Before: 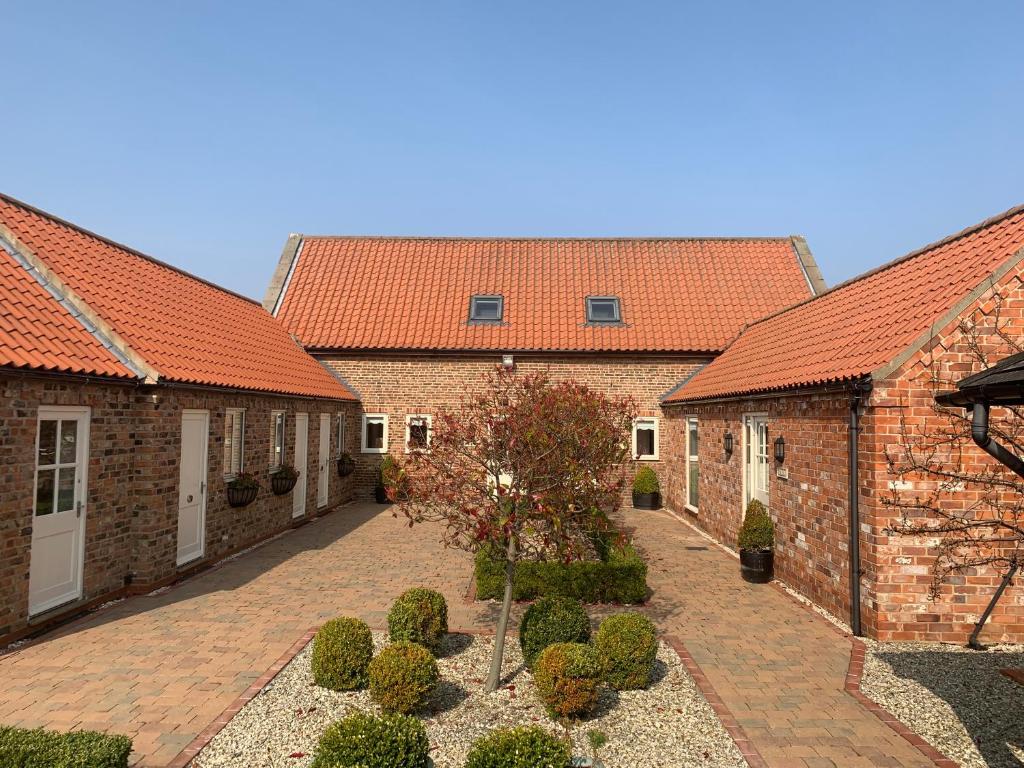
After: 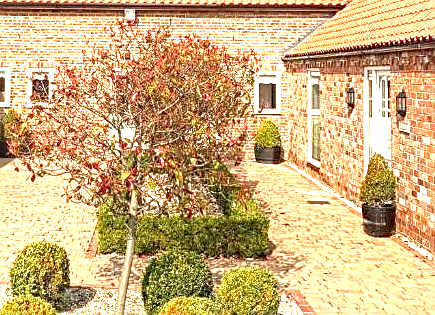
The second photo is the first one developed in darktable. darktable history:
crop: left 36.934%, top 45.08%, right 20.565%, bottom 13.82%
local contrast: detail 130%
sharpen: on, module defaults
haze removal: strength 0.301, distance 0.257, compatibility mode true, adaptive false
exposure: black level correction 0, exposure 1.922 EV, compensate exposure bias true, compensate highlight preservation false
